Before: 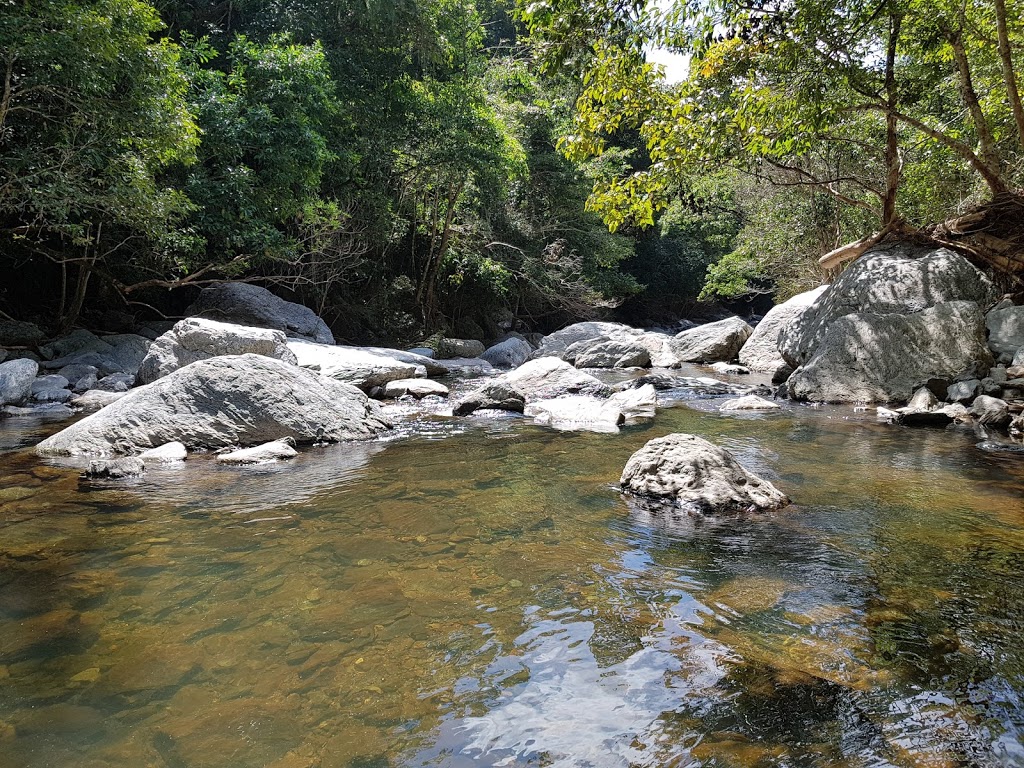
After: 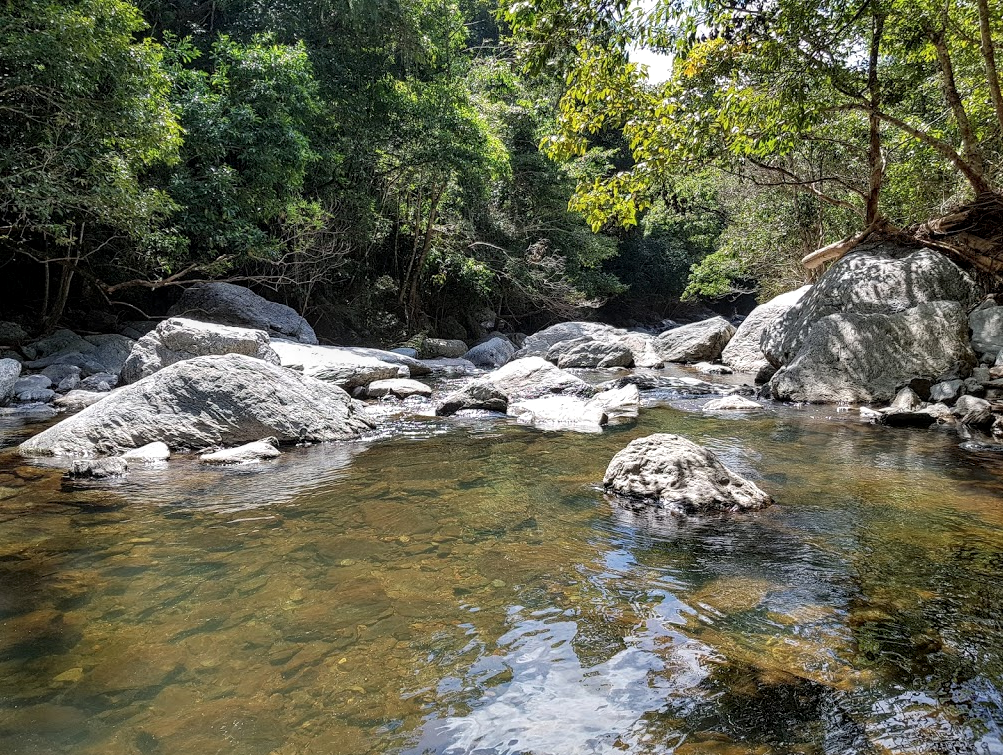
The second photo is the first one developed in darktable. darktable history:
local contrast: detail 130%
crop: left 1.742%, right 0.286%, bottom 1.614%
